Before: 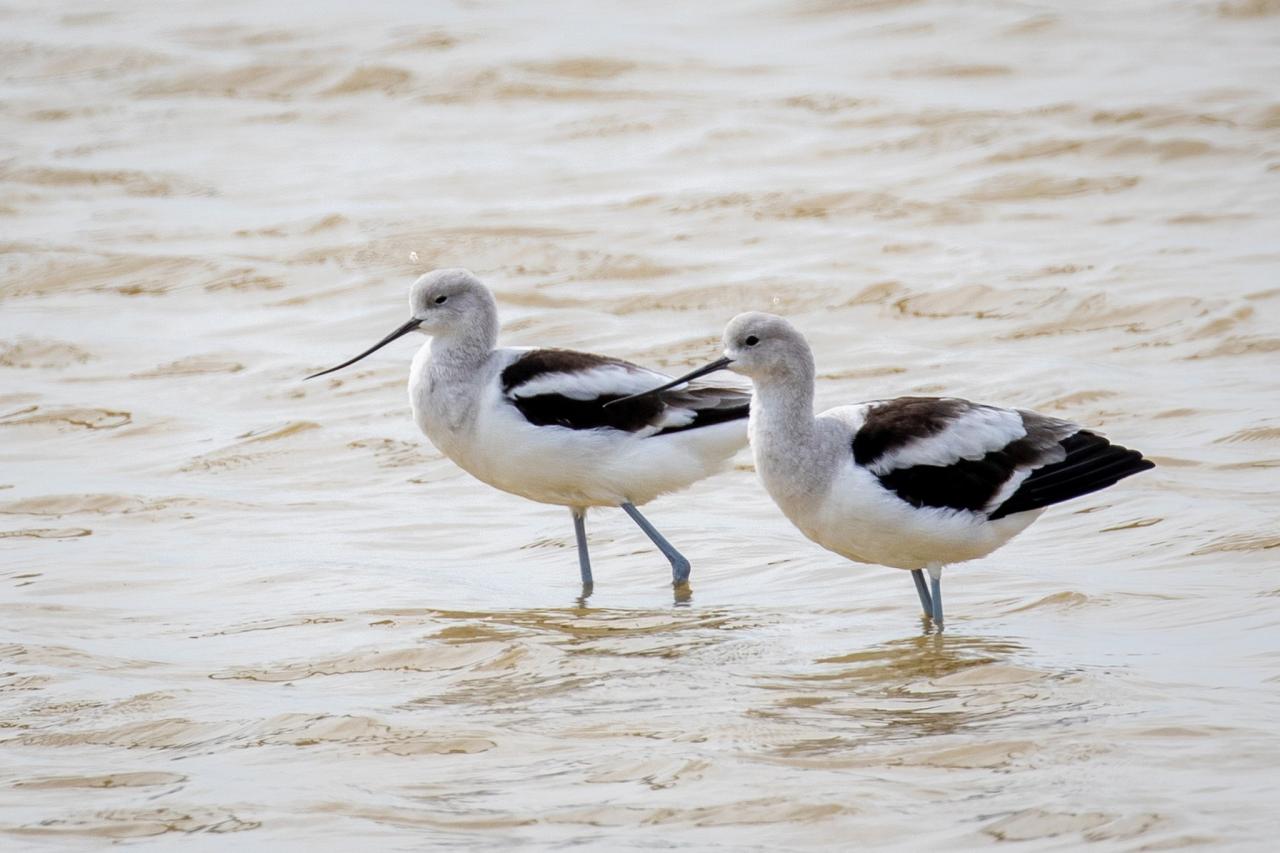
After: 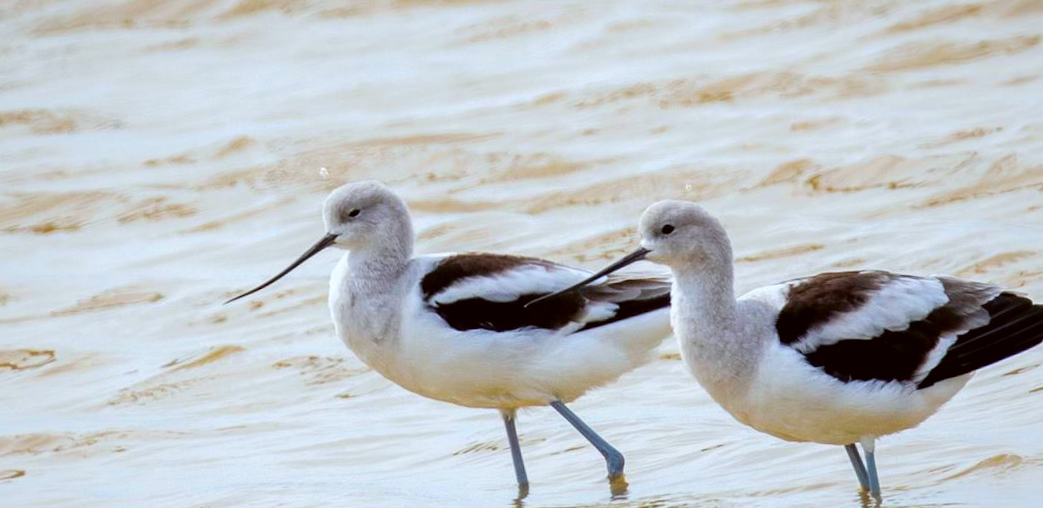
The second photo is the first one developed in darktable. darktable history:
crop: left 3.015%, top 8.969%, right 9.647%, bottom 26.457%
color correction: highlights a* -3.28, highlights b* -6.24, shadows a* 3.1, shadows b* 5.19
rotate and perspective: rotation -4.57°, crop left 0.054, crop right 0.944, crop top 0.087, crop bottom 0.914
color balance rgb: linear chroma grading › global chroma 15%, perceptual saturation grading › global saturation 30%
